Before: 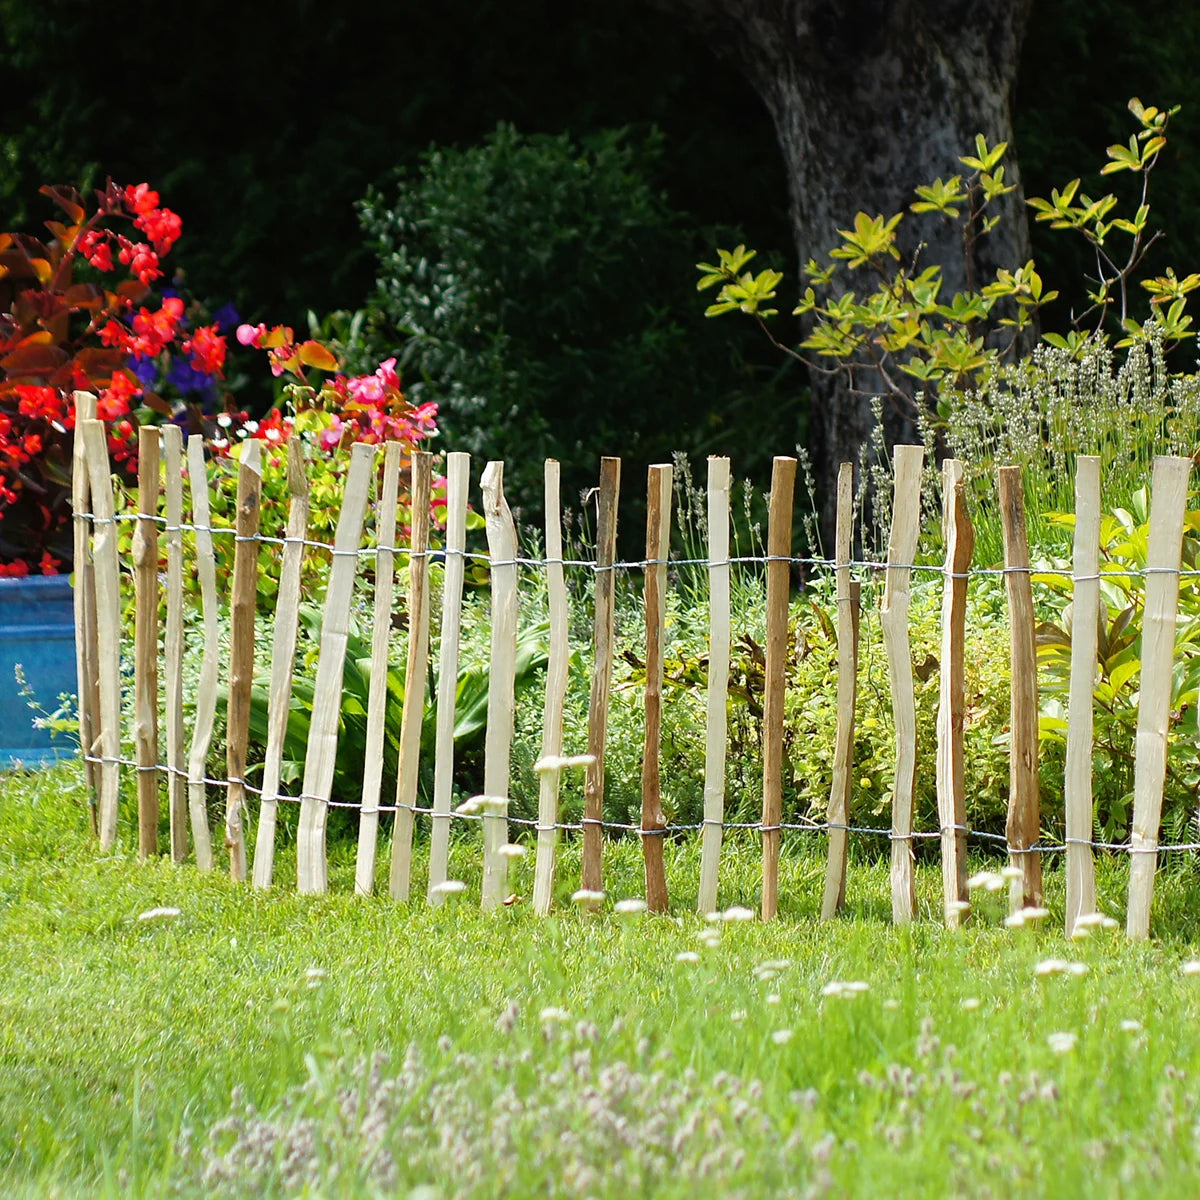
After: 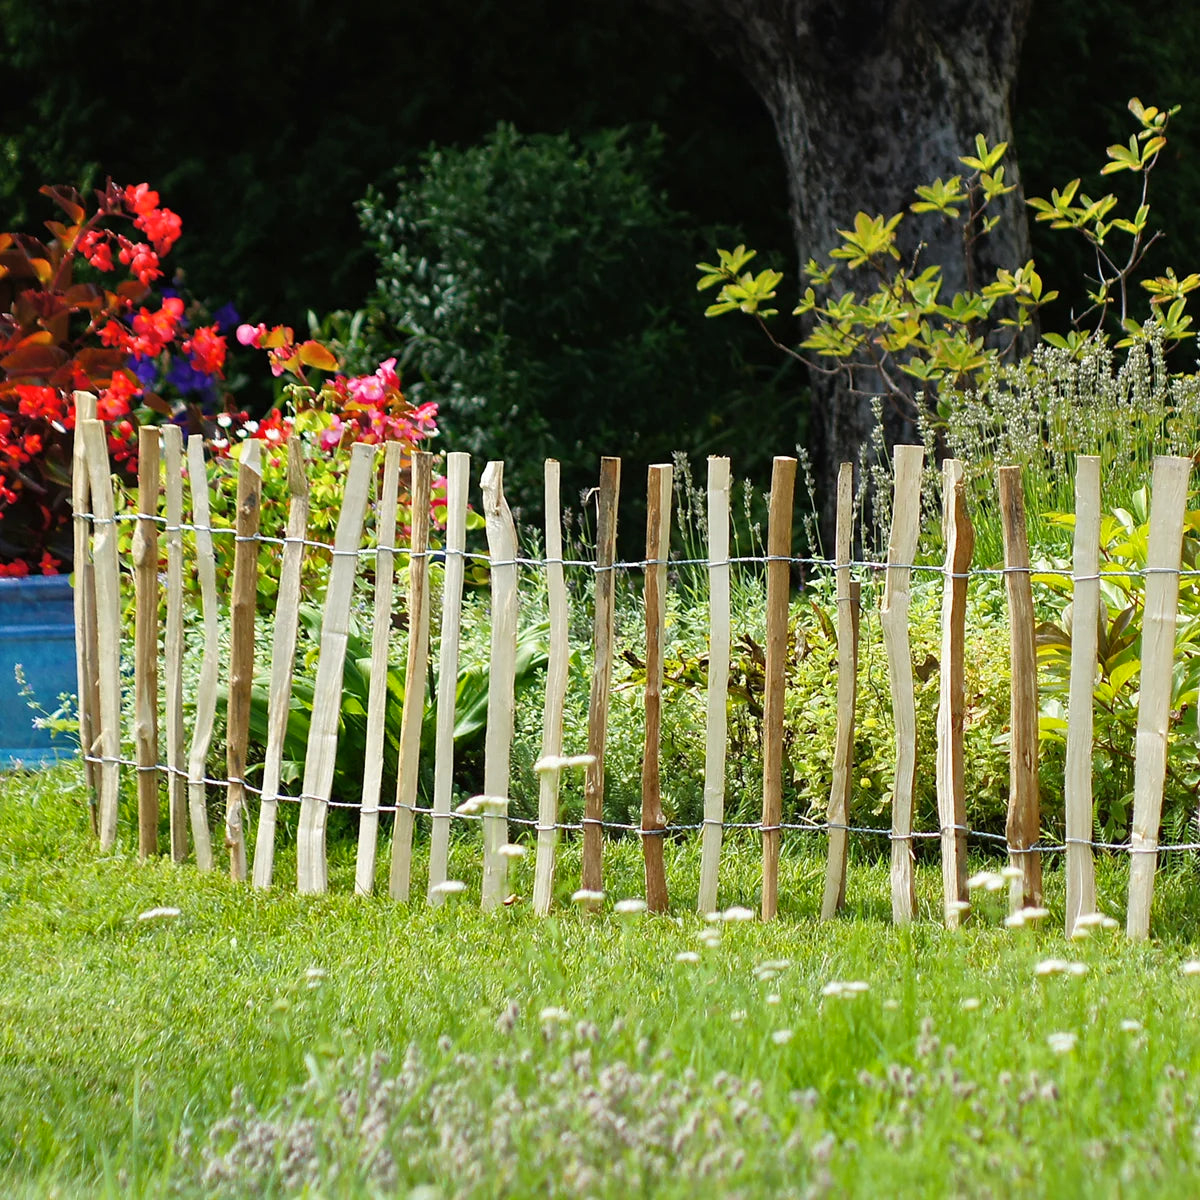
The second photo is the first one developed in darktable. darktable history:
shadows and highlights: shadows 22.57, highlights -48.64, soften with gaussian
